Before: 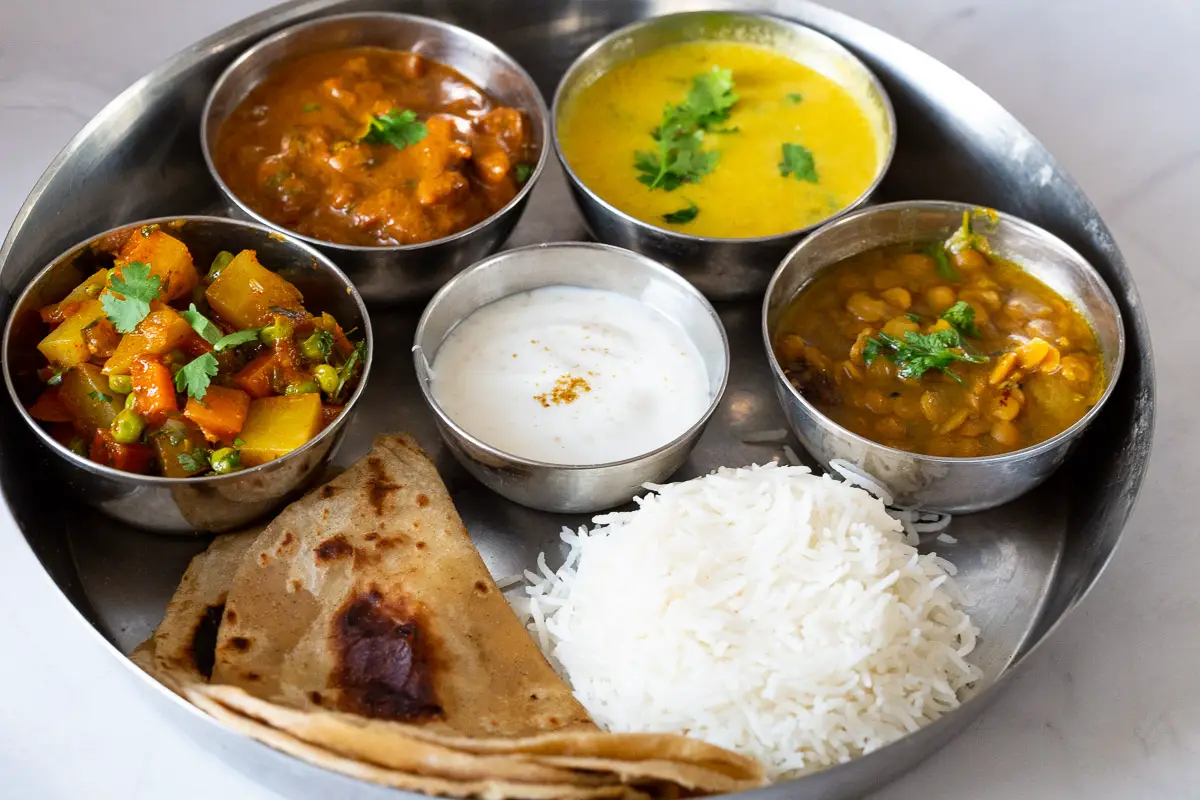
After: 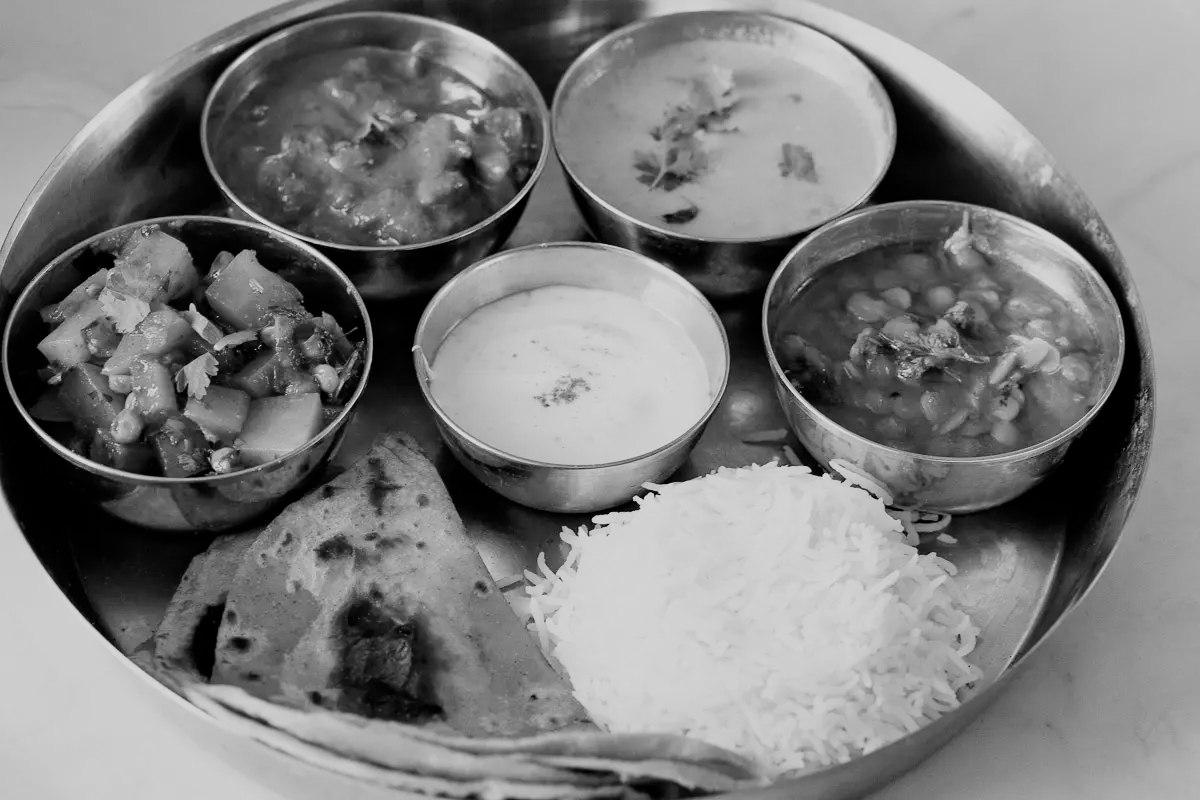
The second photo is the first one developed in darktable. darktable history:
contrast equalizer: octaves 7, y [[0.6 ×6], [0.55 ×6], [0 ×6], [0 ×6], [0 ×6]], mix 0.15
monochrome: on, module defaults
filmic rgb: black relative exposure -7.65 EV, white relative exposure 4.56 EV, hardness 3.61
